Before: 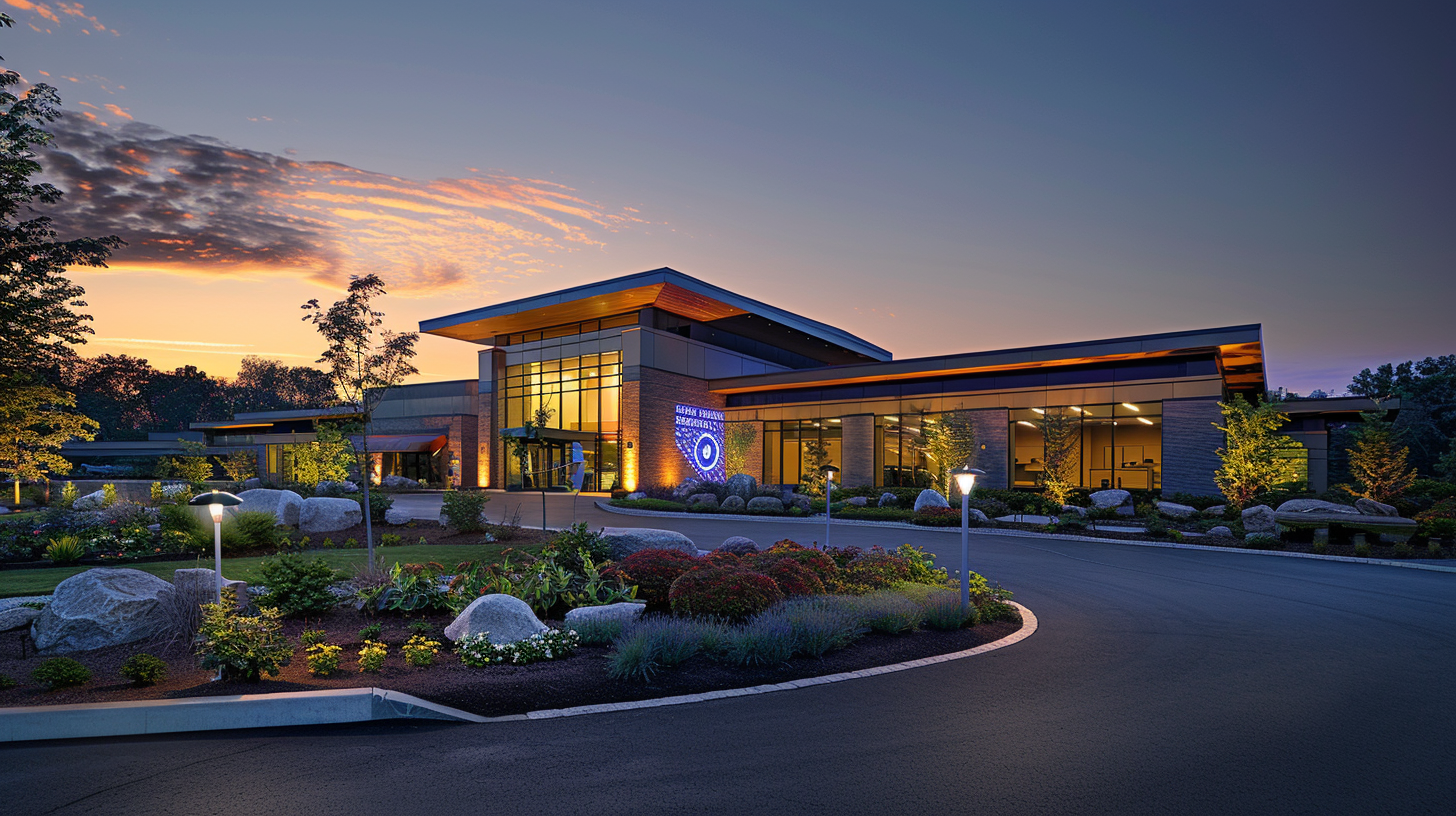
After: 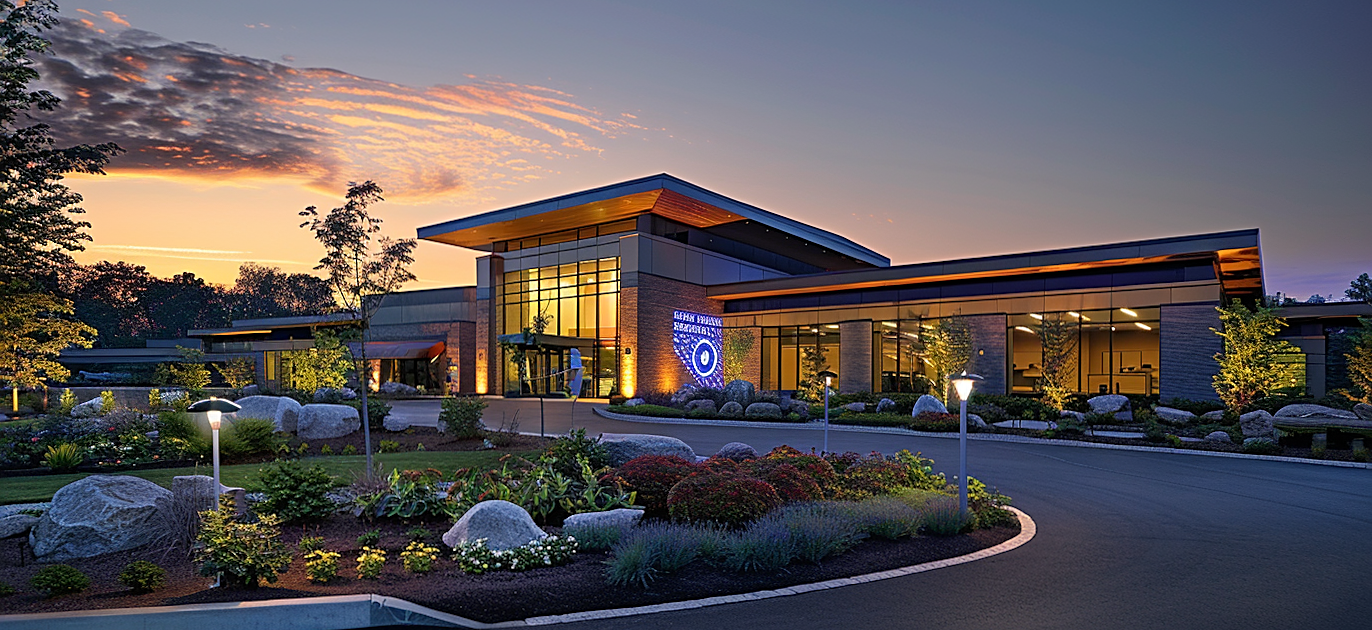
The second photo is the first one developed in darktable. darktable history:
sharpen: on, module defaults
shadows and highlights: radius 335.67, shadows 63.56, highlights 4.65, compress 87.44%, soften with gaussian
crop and rotate: angle 0.099°, top 11.519%, right 5.411%, bottom 10.981%
